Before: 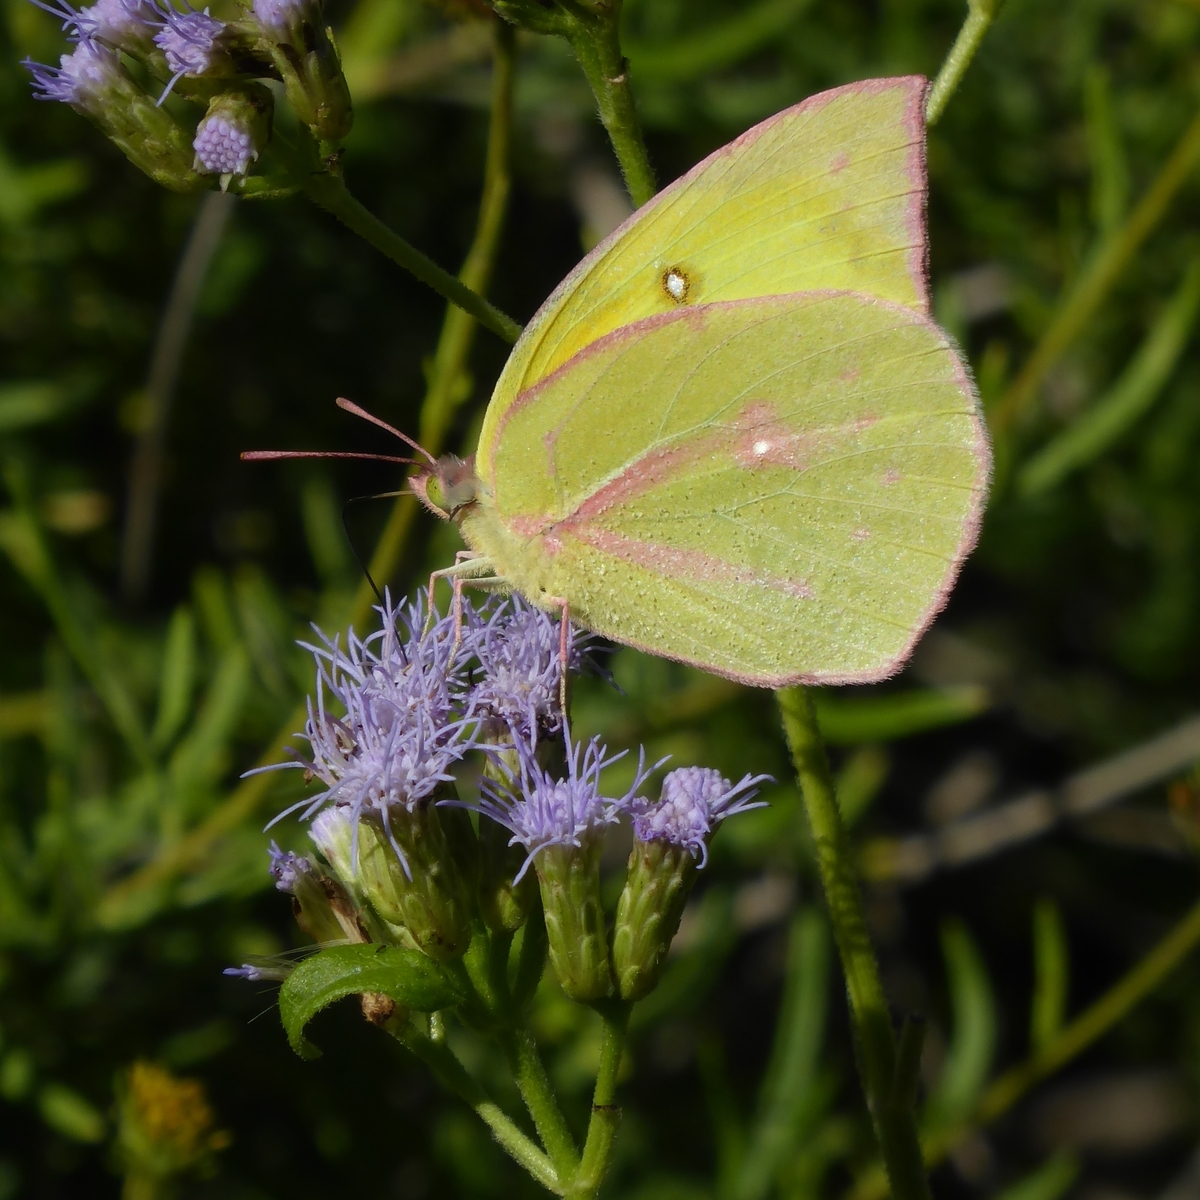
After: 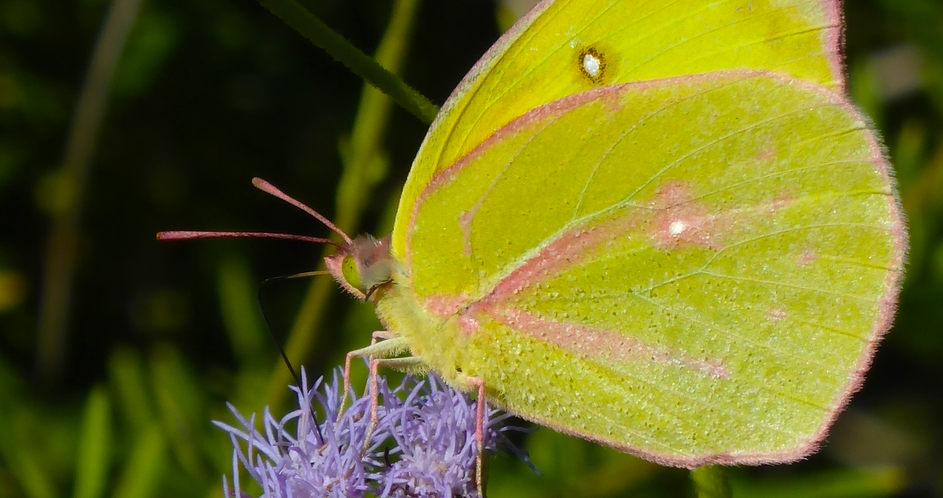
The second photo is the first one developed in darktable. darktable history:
tone equalizer: on, module defaults
color balance rgb: perceptual saturation grading › global saturation 30%, global vibrance 20%
crop: left 7.036%, top 18.398%, right 14.379%, bottom 40.043%
